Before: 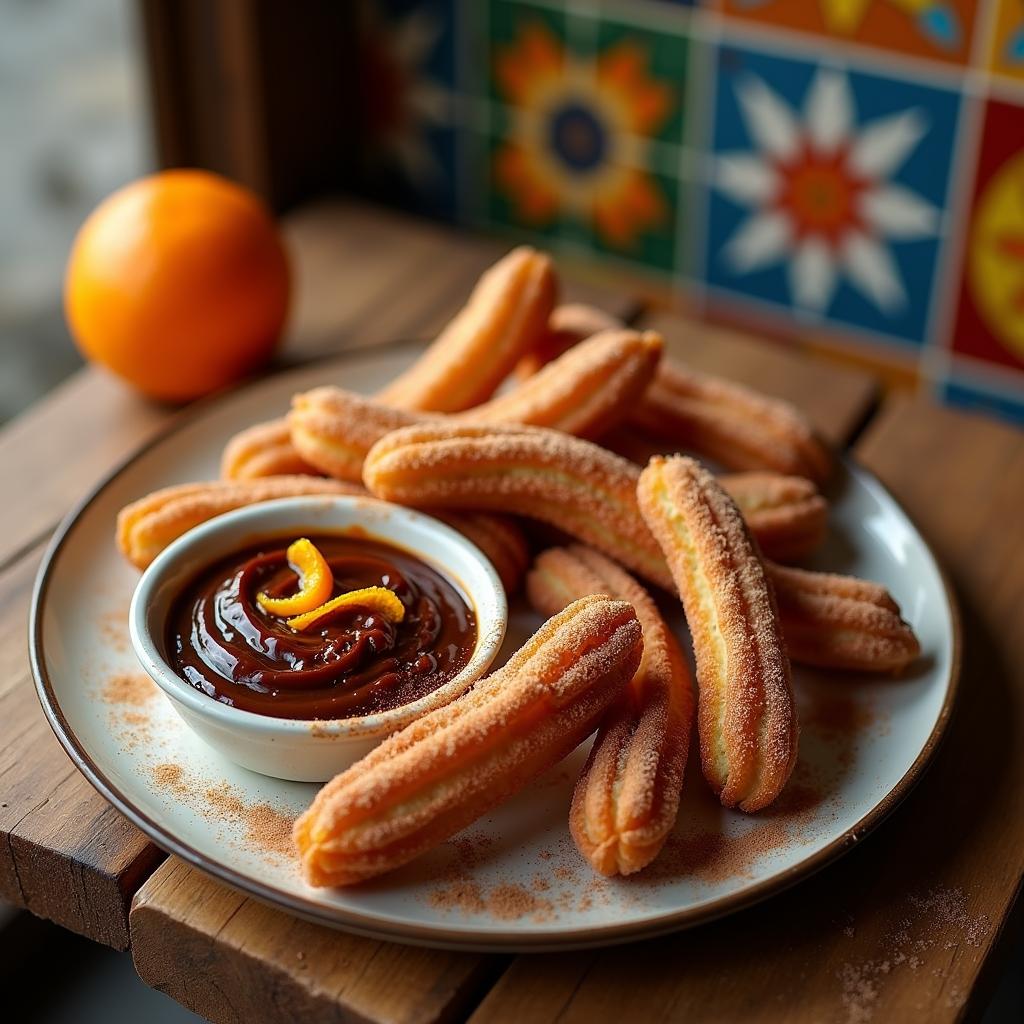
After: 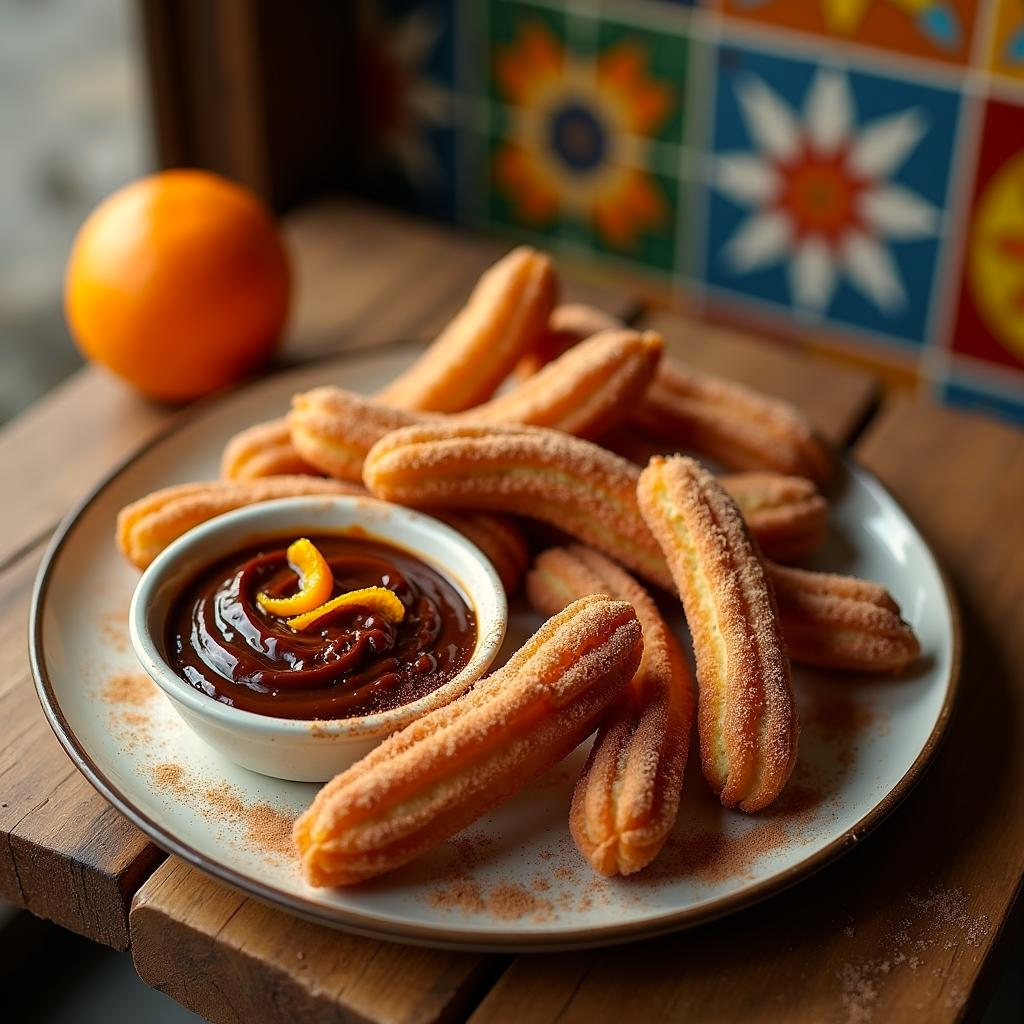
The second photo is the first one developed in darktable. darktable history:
color calibration: x 0.335, y 0.348, temperature 5432.71 K
